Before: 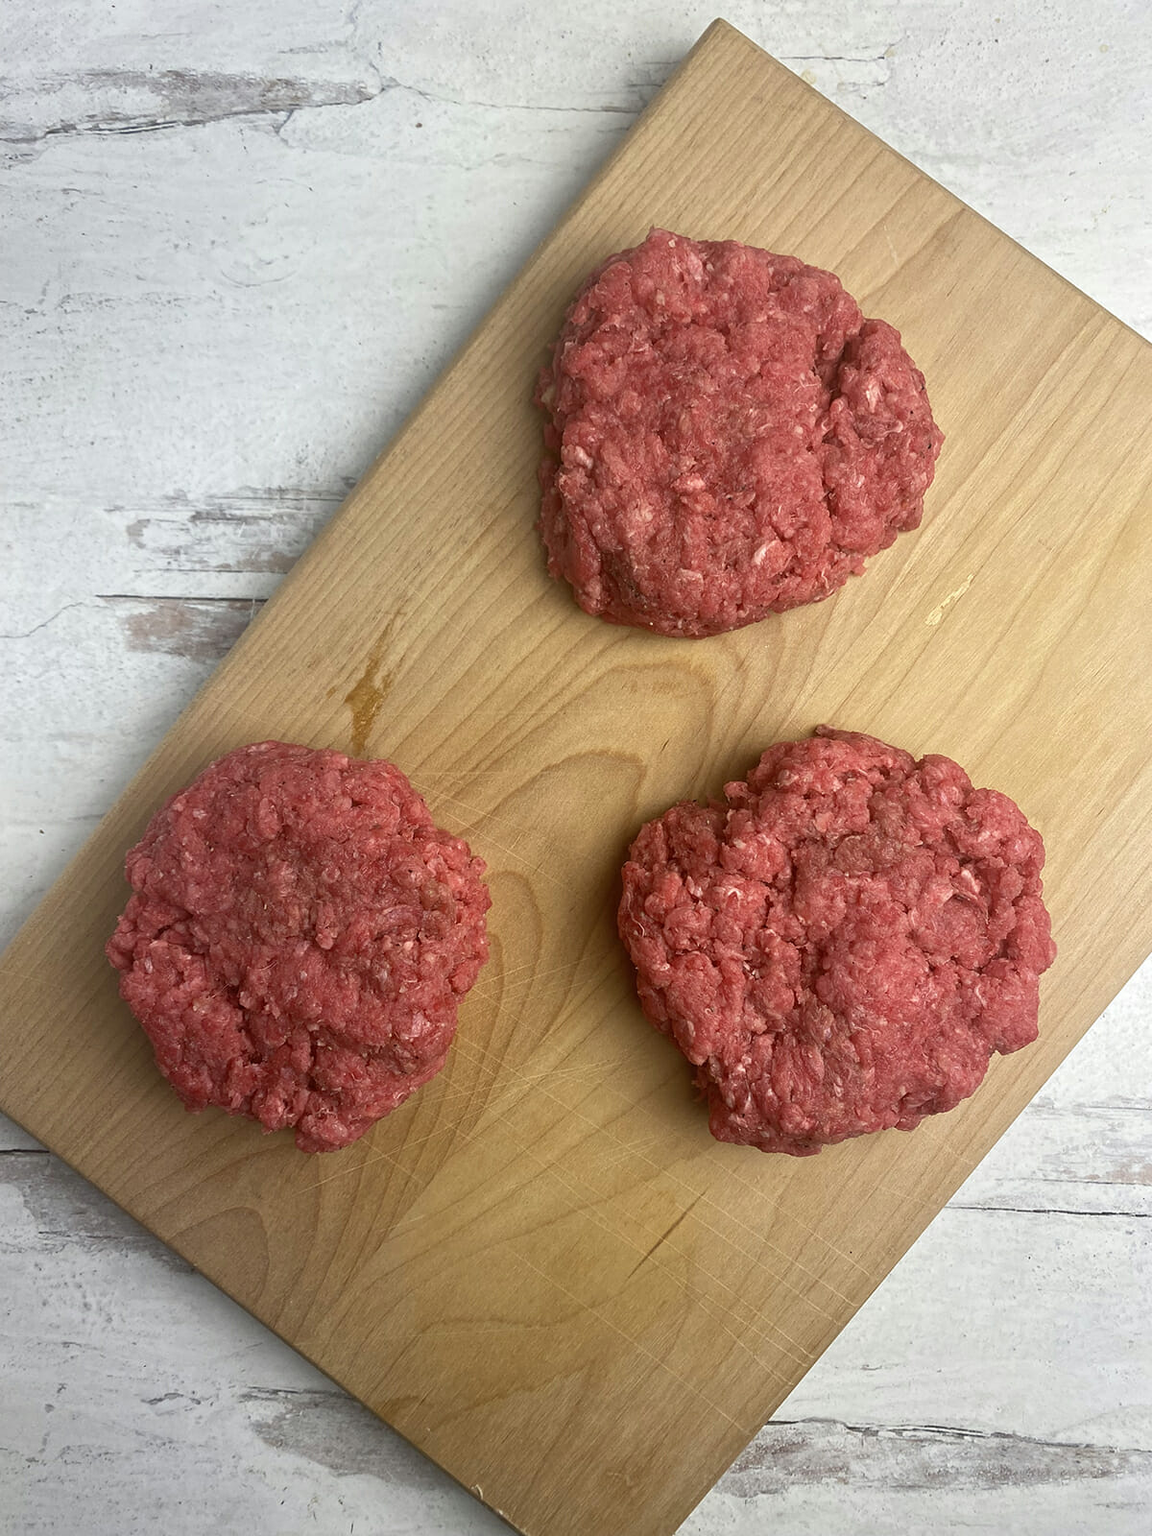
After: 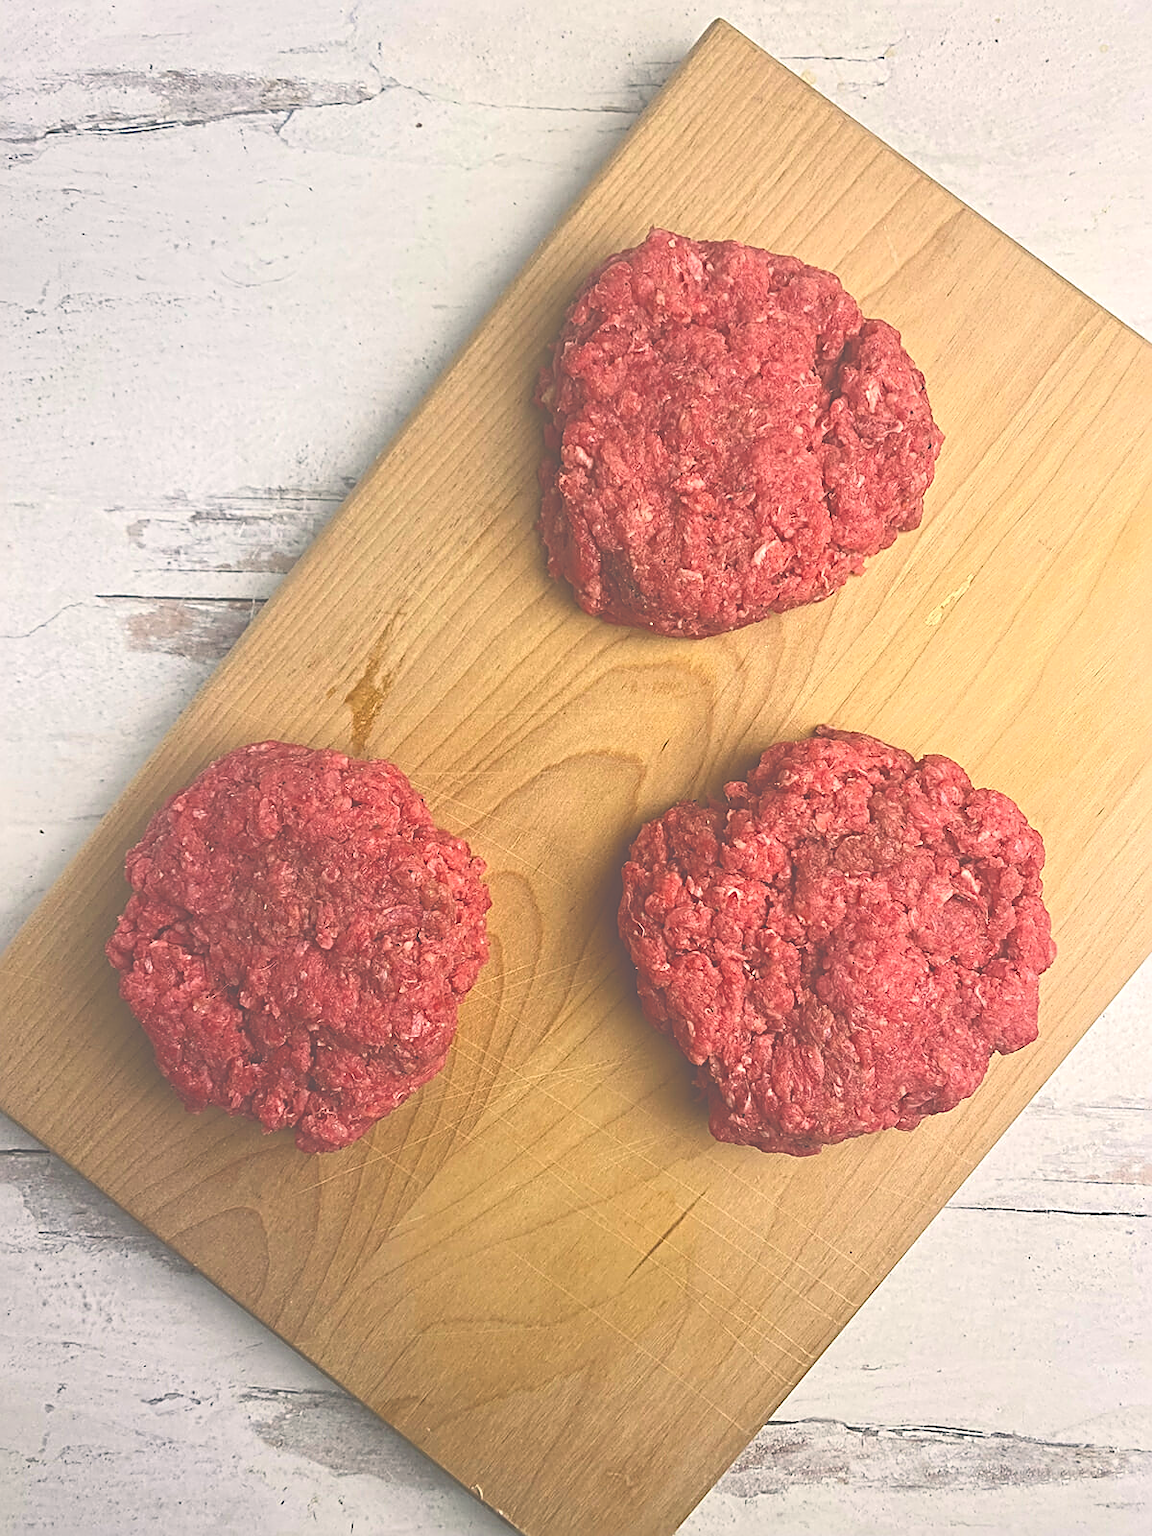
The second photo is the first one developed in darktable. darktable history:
color balance rgb: linear chroma grading › global chroma 8.87%, perceptual saturation grading › global saturation 35.159%, perceptual saturation grading › highlights -29.81%, perceptual saturation grading › shadows 35.33%, global vibrance 9.972%
color correction: highlights a* 5.38, highlights b* 5.31, shadows a* -4.35, shadows b* -5.08
tone curve: curves: ch0 [(0, 0) (0.003, 0.169) (0.011, 0.173) (0.025, 0.177) (0.044, 0.184) (0.069, 0.191) (0.1, 0.199) (0.136, 0.206) (0.177, 0.221) (0.224, 0.248) (0.277, 0.284) (0.335, 0.344) (0.399, 0.413) (0.468, 0.497) (0.543, 0.594) (0.623, 0.691) (0.709, 0.779) (0.801, 0.868) (0.898, 0.931) (1, 1)], color space Lab, independent channels, preserve colors none
exposure: black level correction -0.087, compensate exposure bias true, compensate highlight preservation false
sharpen: radius 2.976, amount 0.772
